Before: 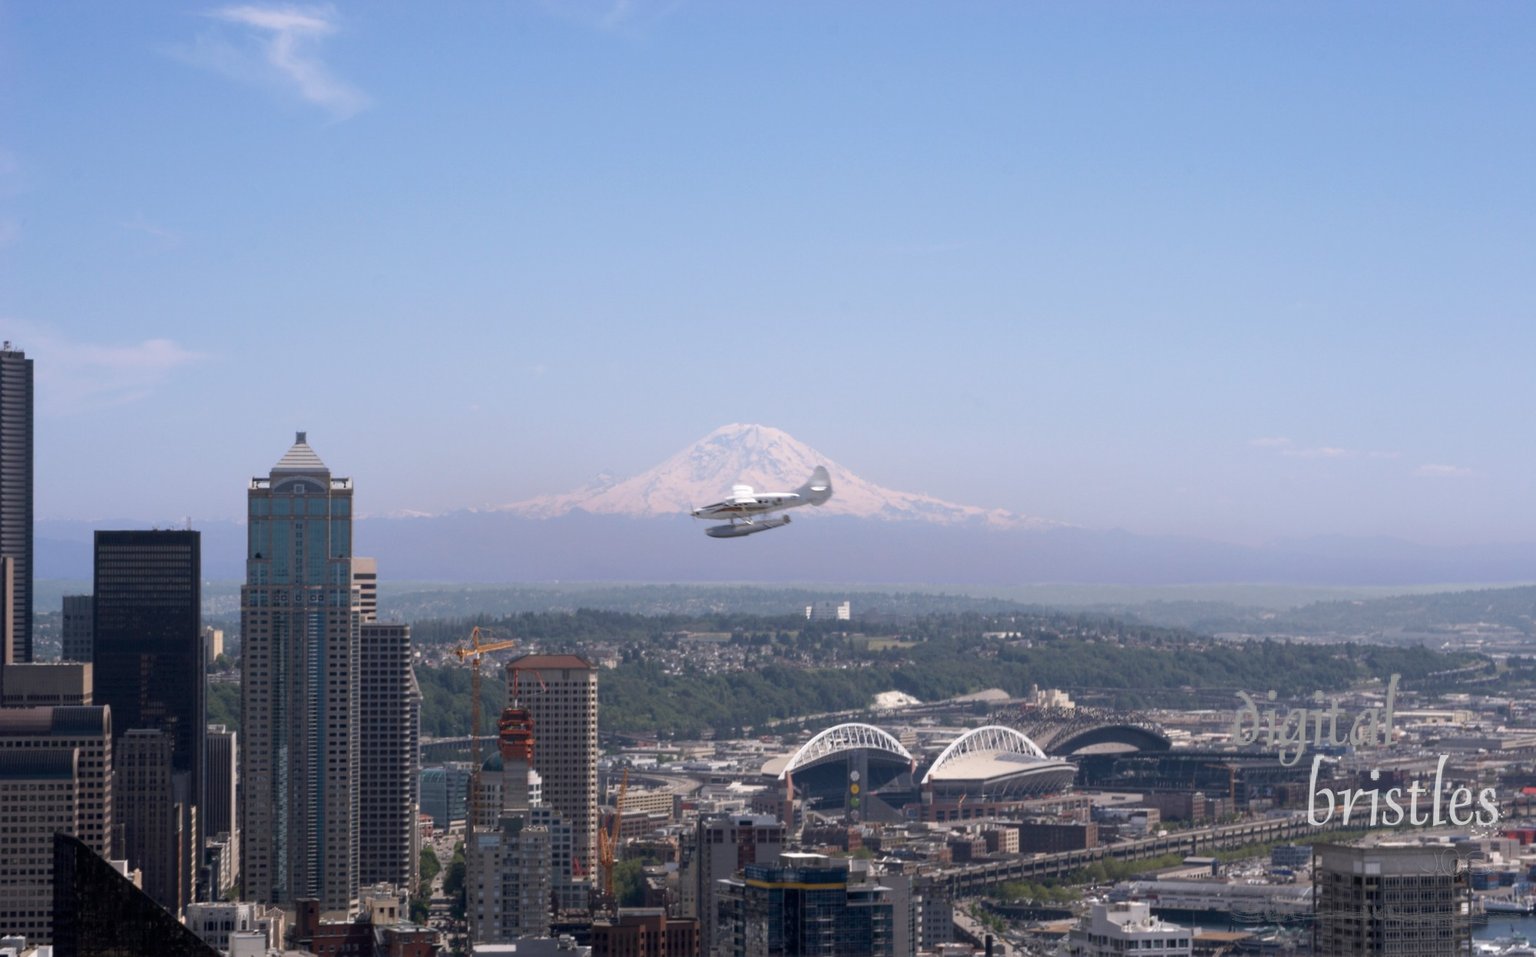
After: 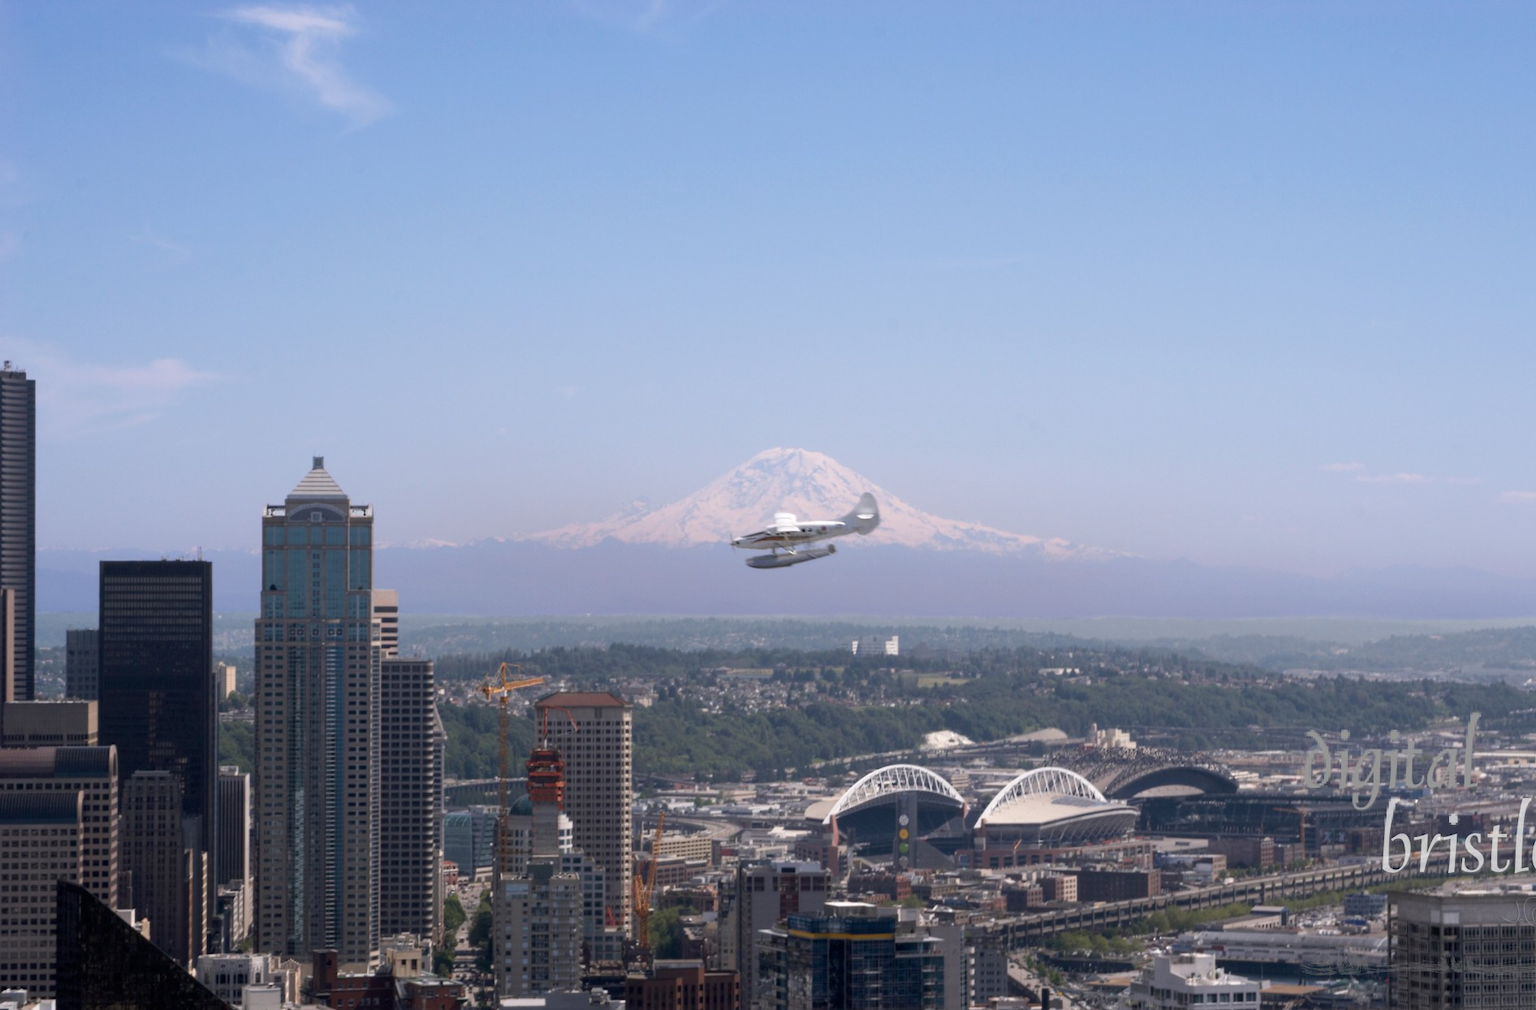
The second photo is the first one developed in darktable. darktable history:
crop and rotate: right 5.357%
